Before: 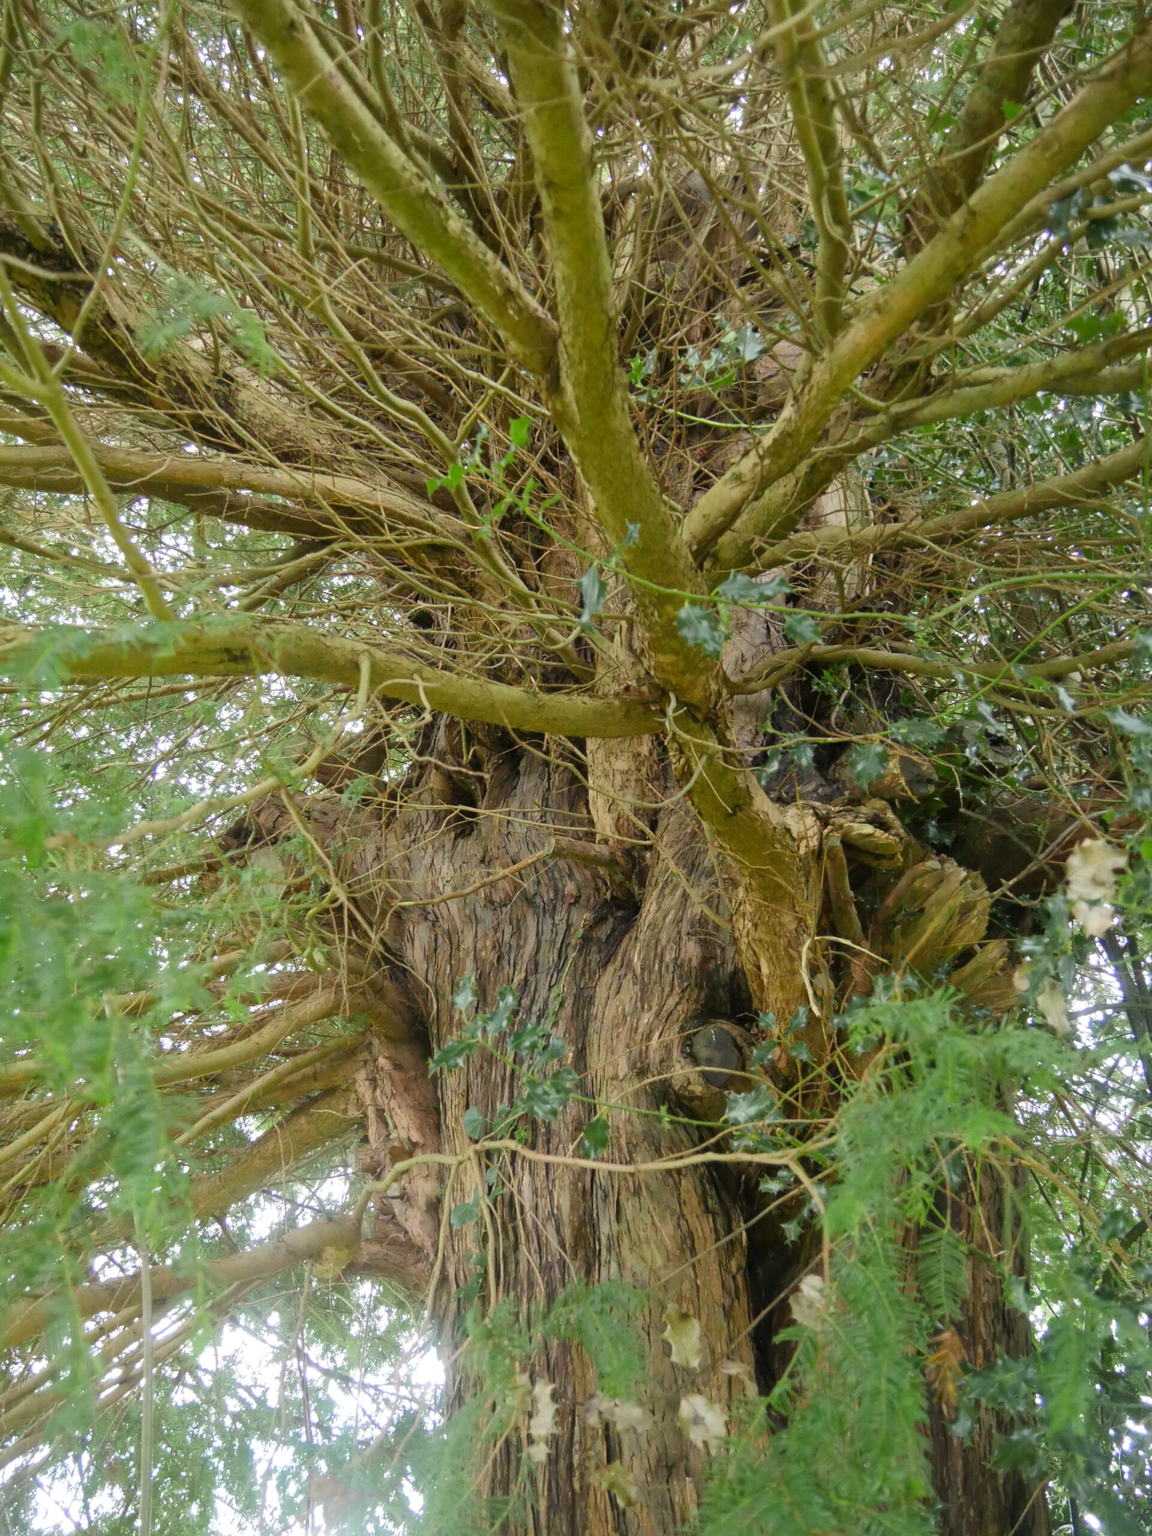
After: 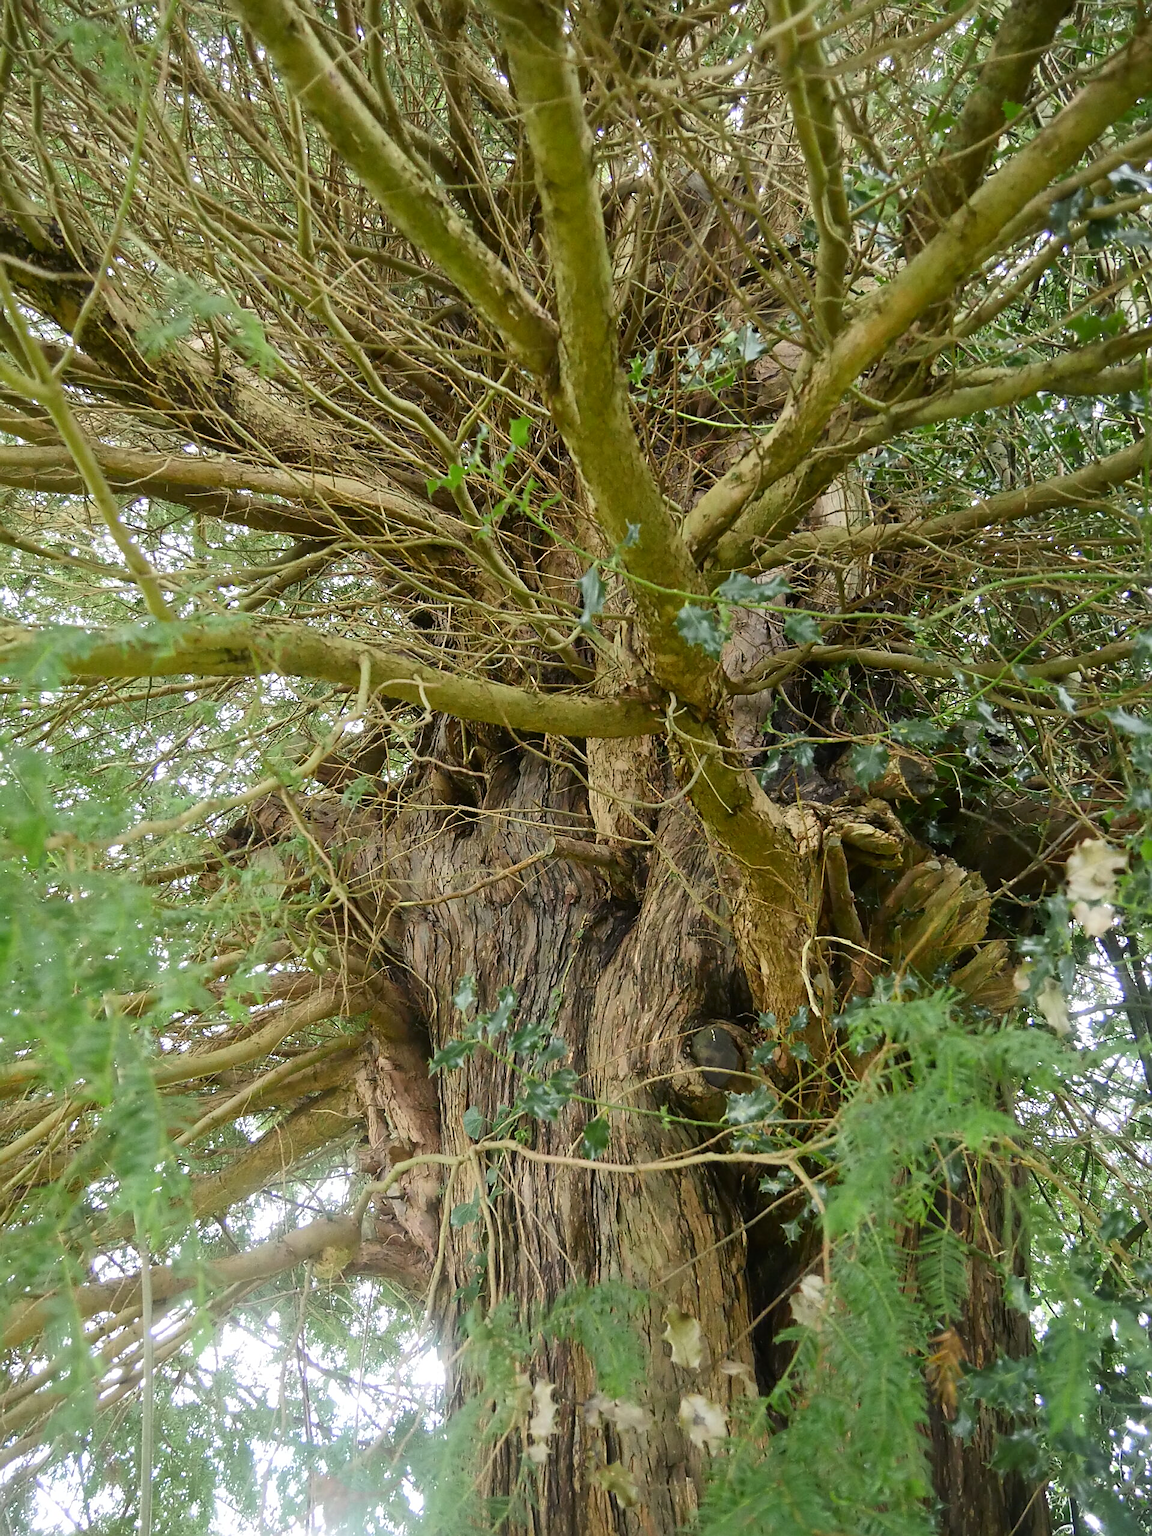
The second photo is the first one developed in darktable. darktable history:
sharpen: radius 1.376, amount 1.251, threshold 0.85
contrast brightness saturation: contrast 0.143
